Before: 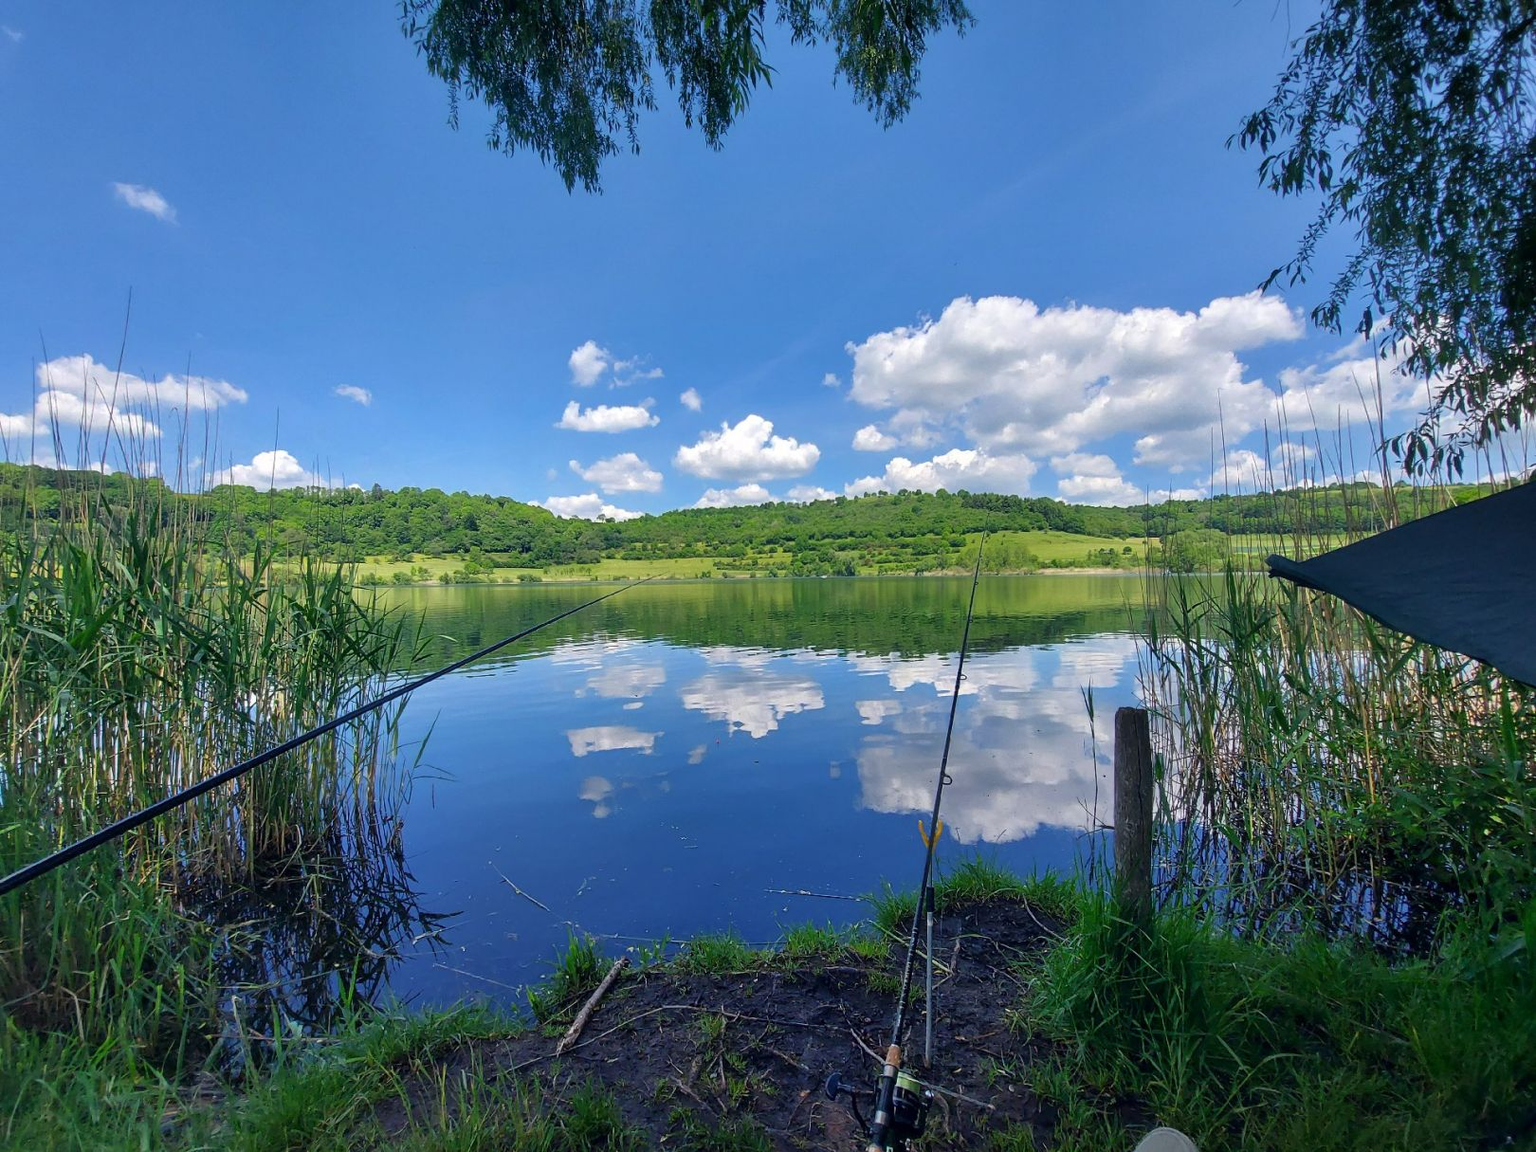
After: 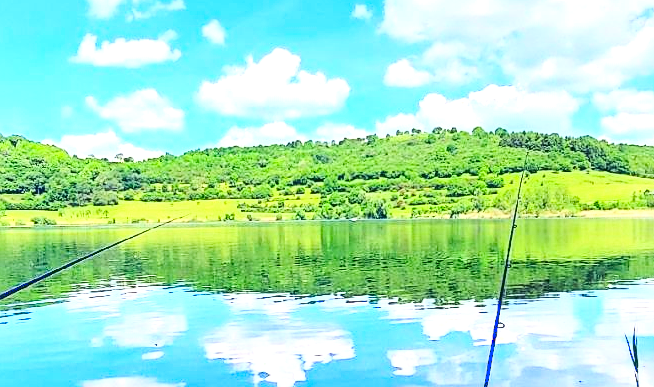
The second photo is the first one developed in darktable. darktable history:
local contrast: on, module defaults
contrast brightness saturation: contrast 0.201, brightness 0.163, saturation 0.227
haze removal: compatibility mode true, adaptive false
exposure: exposure 0.76 EV, compensate exposure bias true, compensate highlight preservation false
crop: left 31.839%, top 32.041%, right 27.753%, bottom 36.046%
tone curve: curves: ch0 [(0, 0.026) (0.184, 0.172) (0.391, 0.468) (0.446, 0.56) (0.605, 0.758) (0.831, 0.931) (0.992, 1)]; ch1 [(0, 0) (0.437, 0.447) (0.501, 0.502) (0.538, 0.539) (0.574, 0.589) (0.617, 0.64) (0.699, 0.749) (0.859, 0.919) (1, 1)]; ch2 [(0, 0) (0.33, 0.301) (0.421, 0.443) (0.447, 0.482) (0.499, 0.509) (0.538, 0.564) (0.585, 0.615) (0.664, 0.664) (1, 1)], color space Lab, linked channels, preserve colors none
sharpen: on, module defaults
